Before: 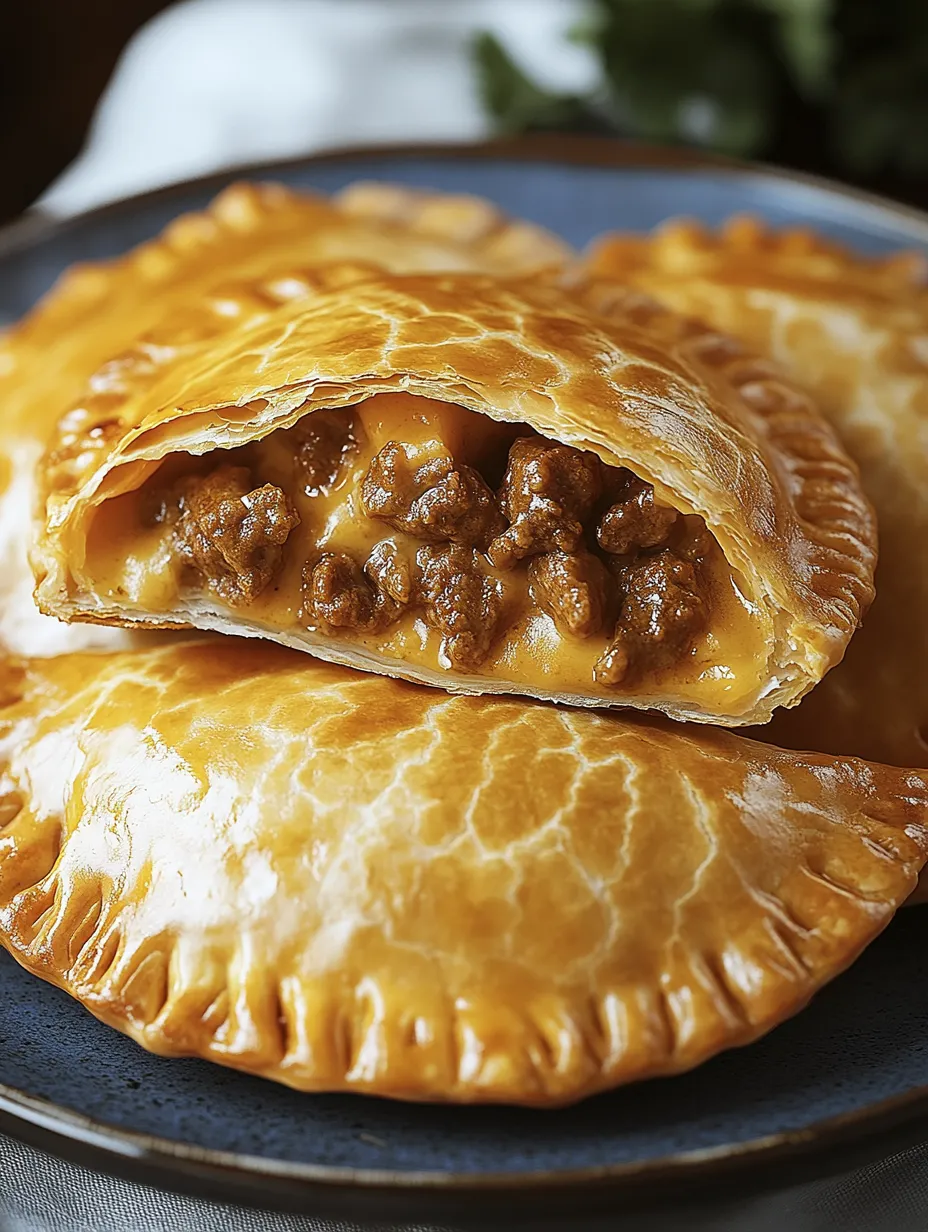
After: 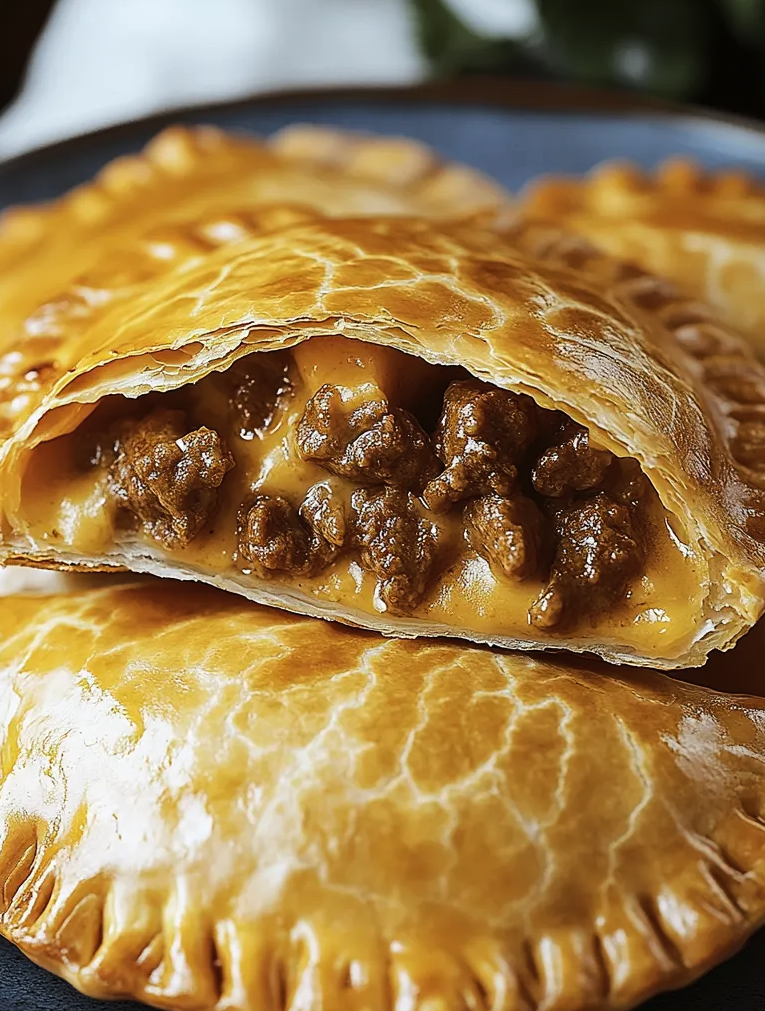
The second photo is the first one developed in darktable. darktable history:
crop and rotate: left 7.011%, top 4.651%, right 10.553%, bottom 13.246%
shadows and highlights: shadows 25.28, highlights -23.24
base curve: curves: ch0 [(0, 0) (0.073, 0.04) (0.157, 0.139) (0.492, 0.492) (0.758, 0.758) (1, 1)]
